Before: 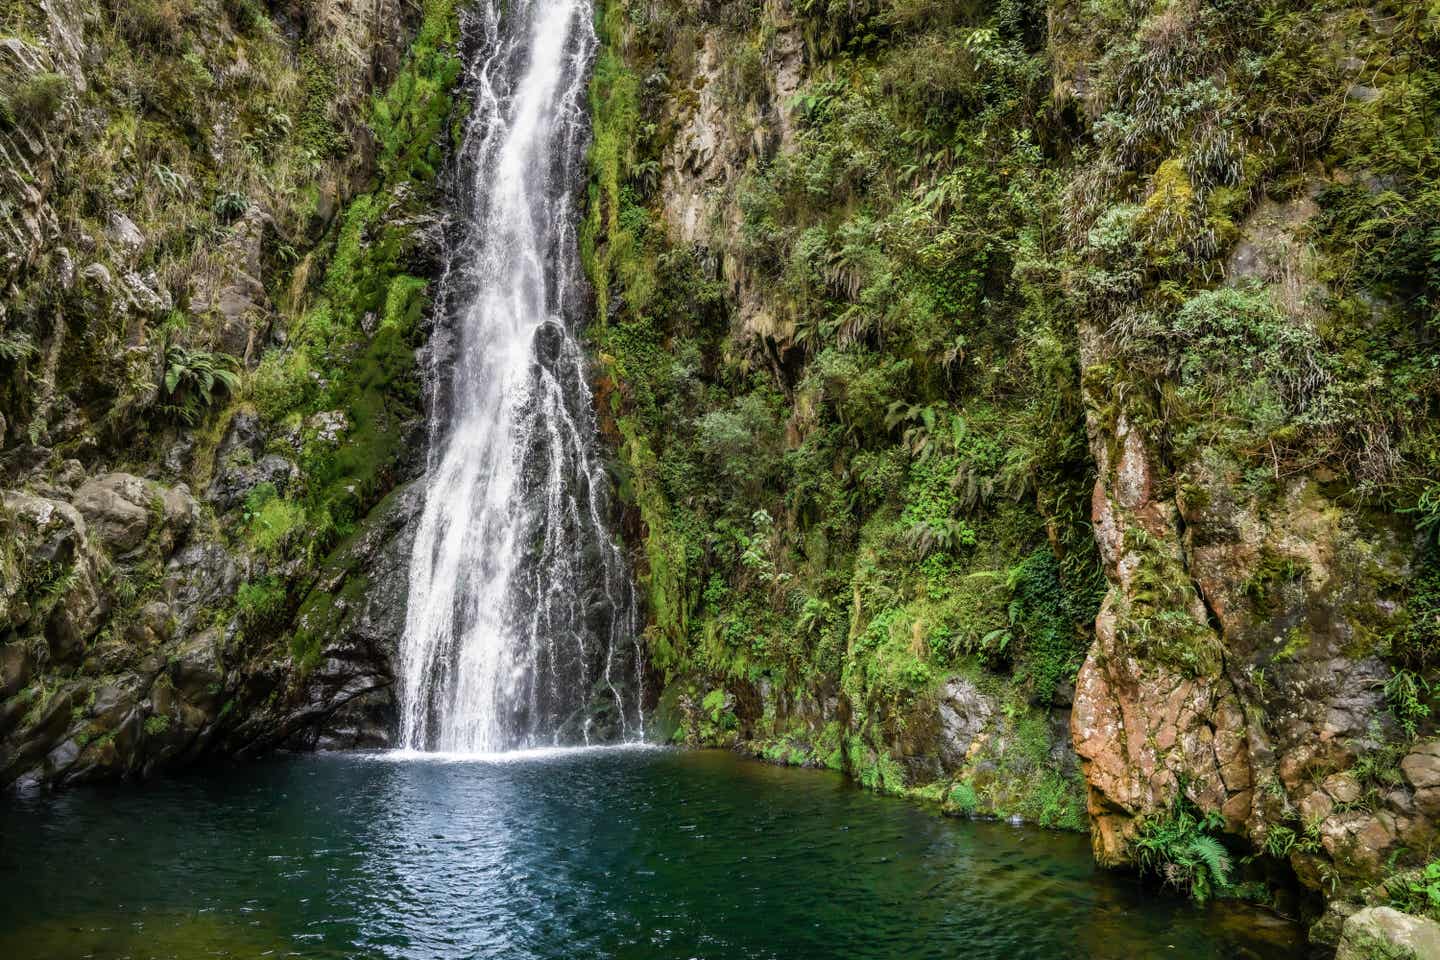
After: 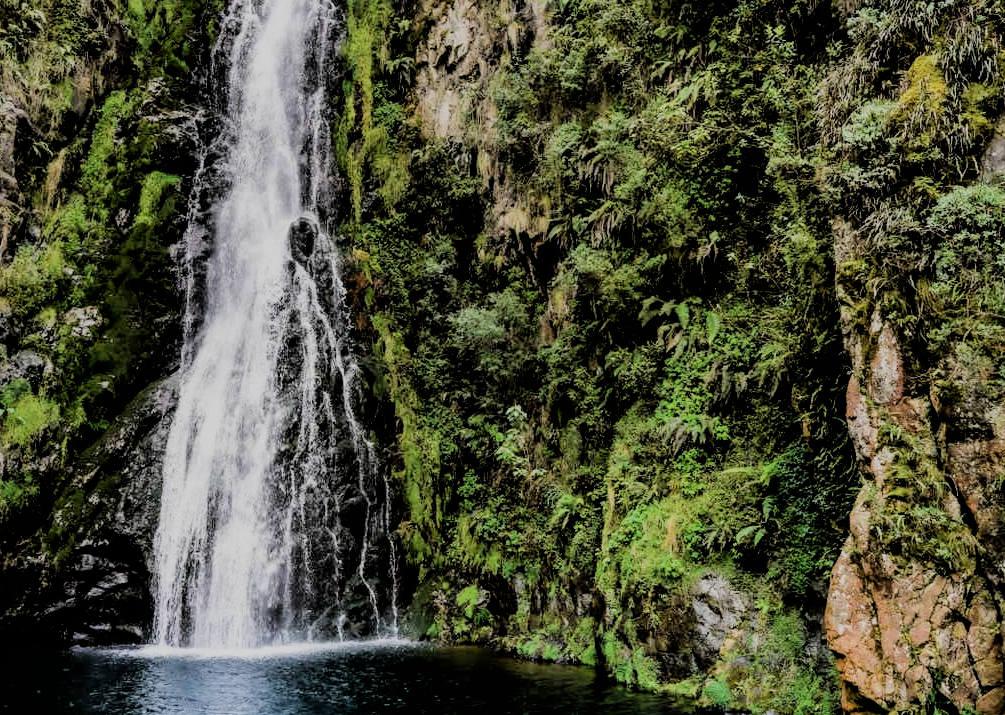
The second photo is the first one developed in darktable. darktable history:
crop and rotate: left 17.128%, top 10.892%, right 13.054%, bottom 14.618%
filmic rgb: black relative exposure -3.1 EV, white relative exposure 7.01 EV, hardness 1.46, contrast 1.353
